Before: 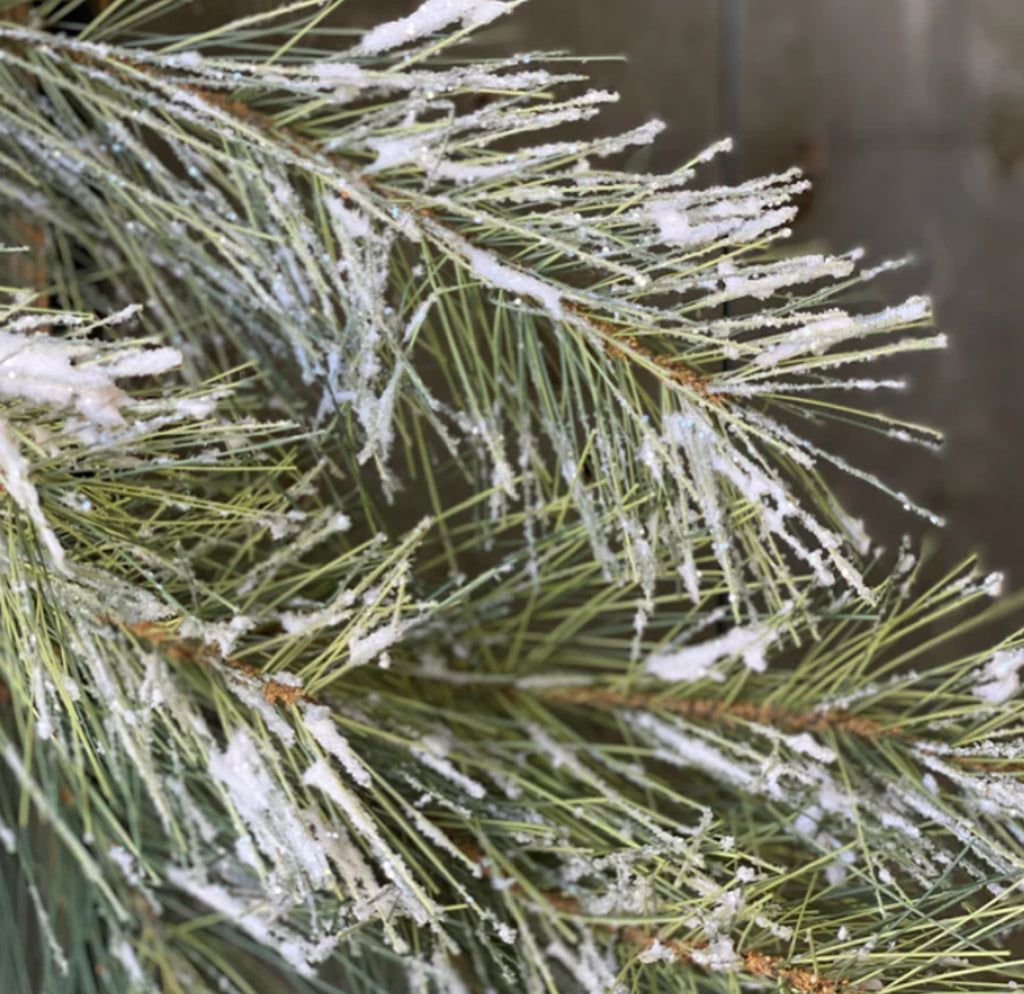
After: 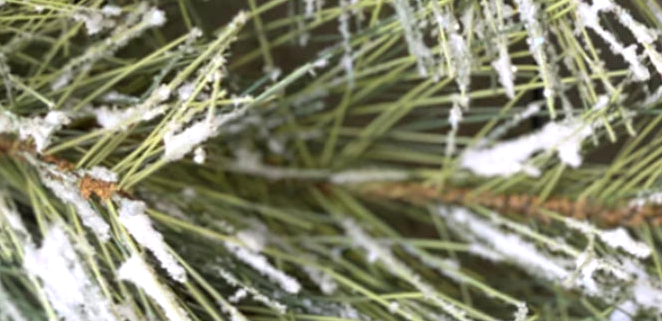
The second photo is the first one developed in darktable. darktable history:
crop: left 18.1%, top 50.809%, right 17.206%, bottom 16.866%
tone equalizer: -8 EV -0.399 EV, -7 EV -0.393 EV, -6 EV -0.369 EV, -5 EV -0.244 EV, -3 EV 0.205 EV, -2 EV 0.333 EV, -1 EV 0.383 EV, +0 EV 0.406 EV
